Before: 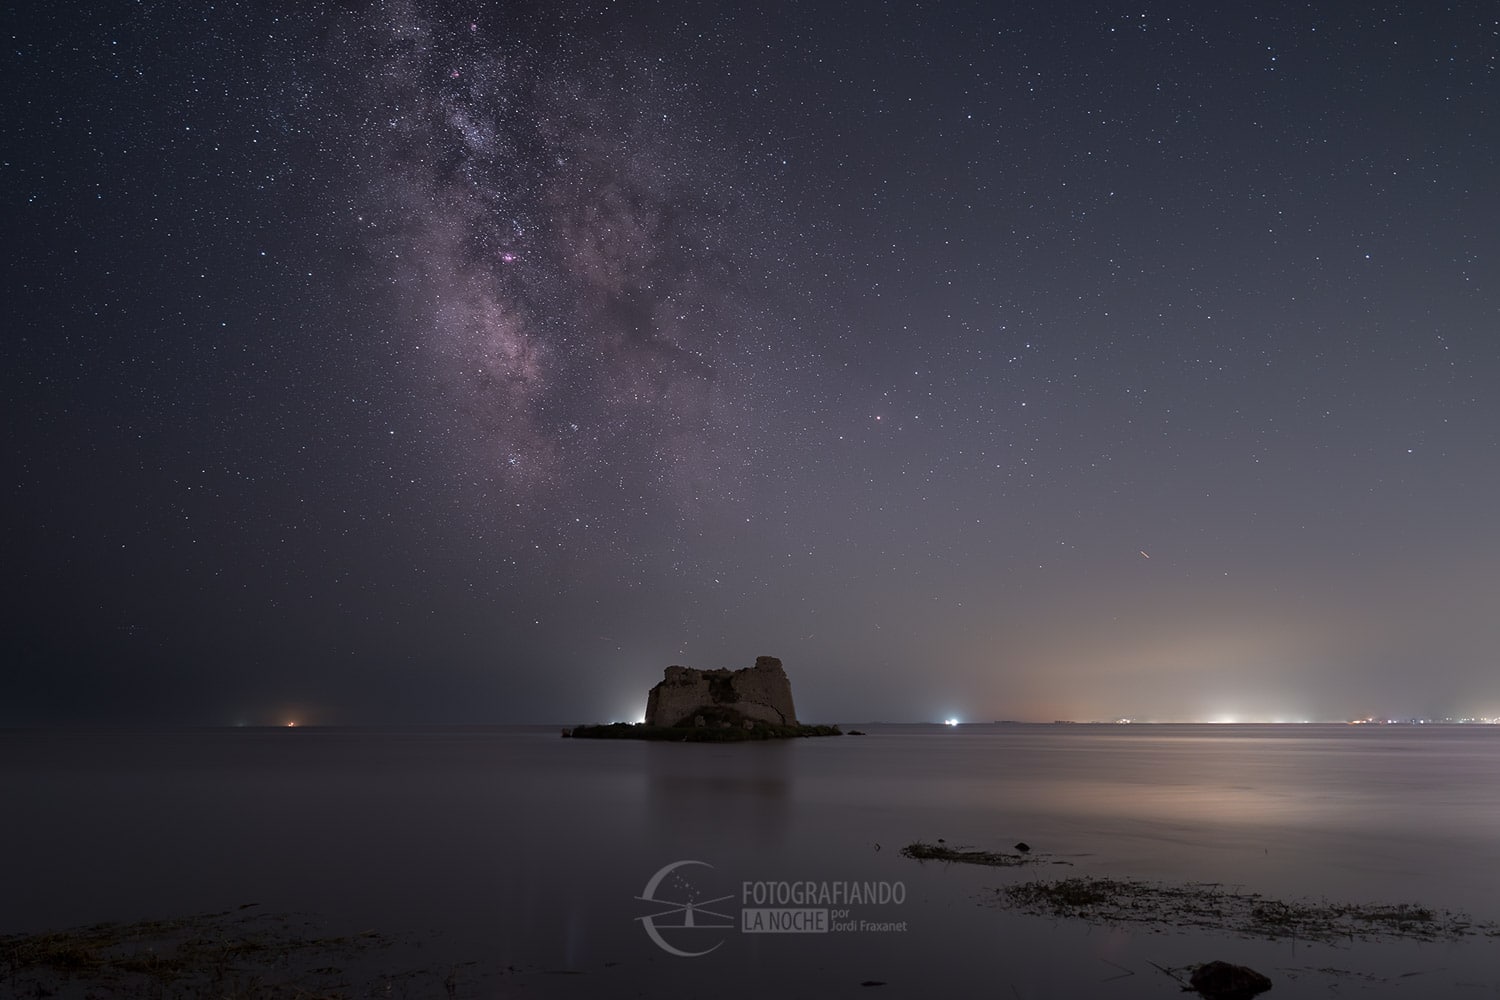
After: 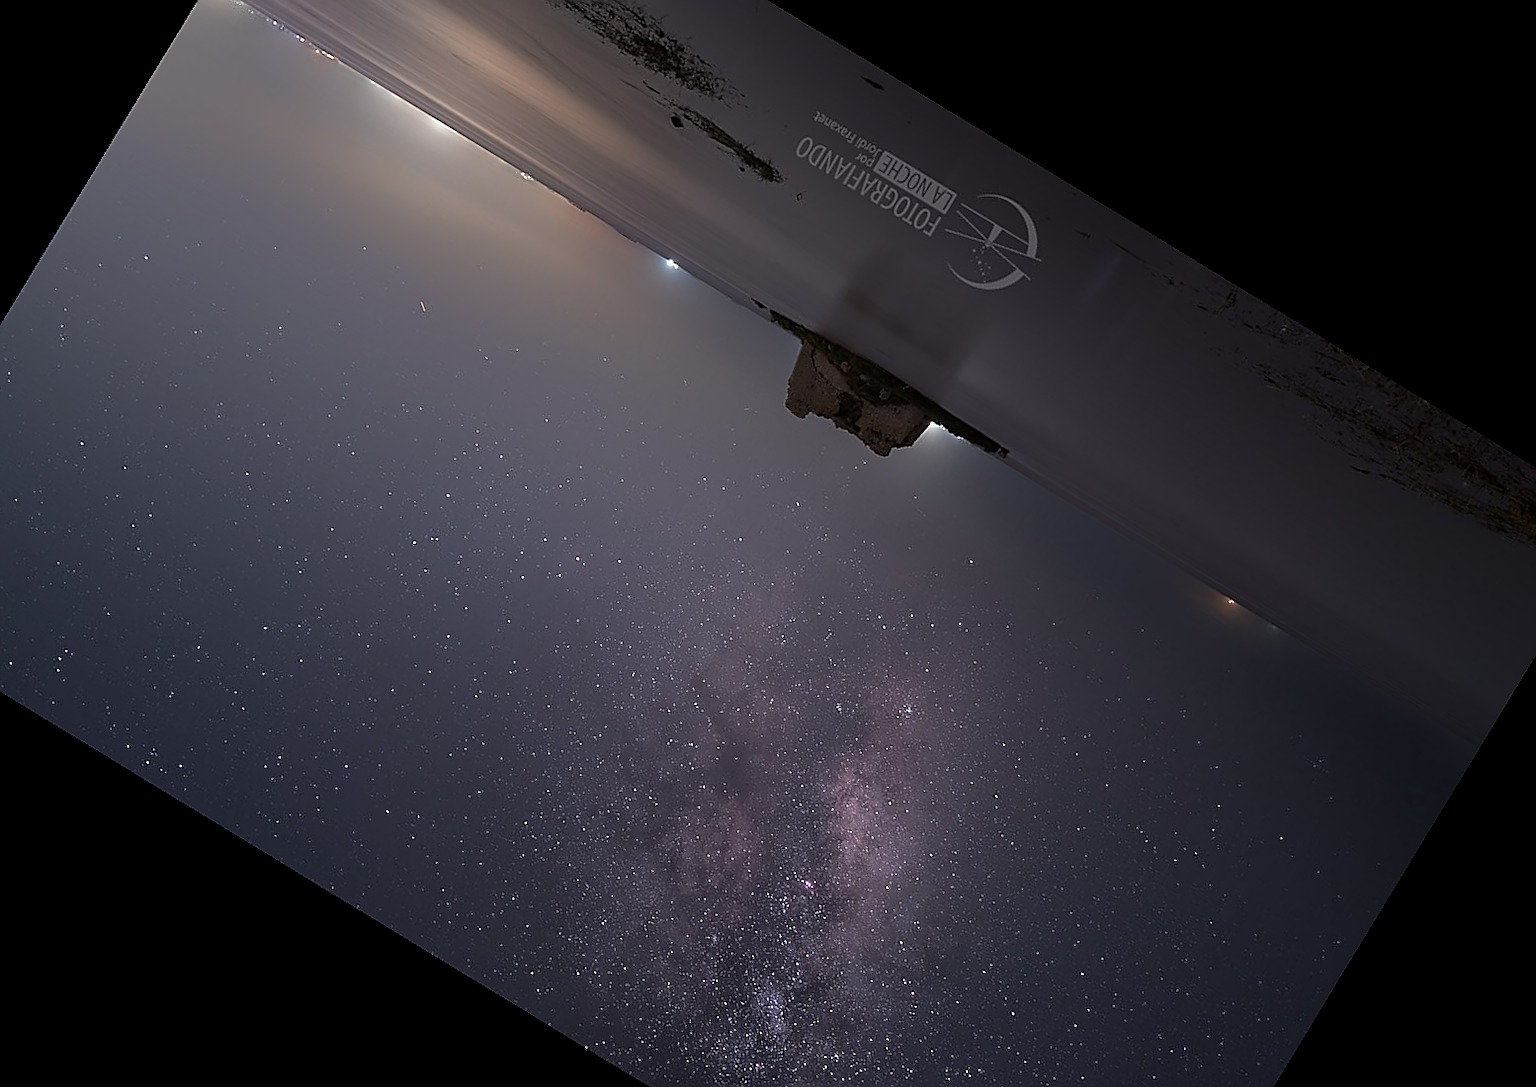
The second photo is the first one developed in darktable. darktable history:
crop and rotate: angle 148.68°, left 9.111%, top 15.603%, right 4.588%, bottom 17.041%
sharpen: radius 1.4, amount 1.25, threshold 0.7
